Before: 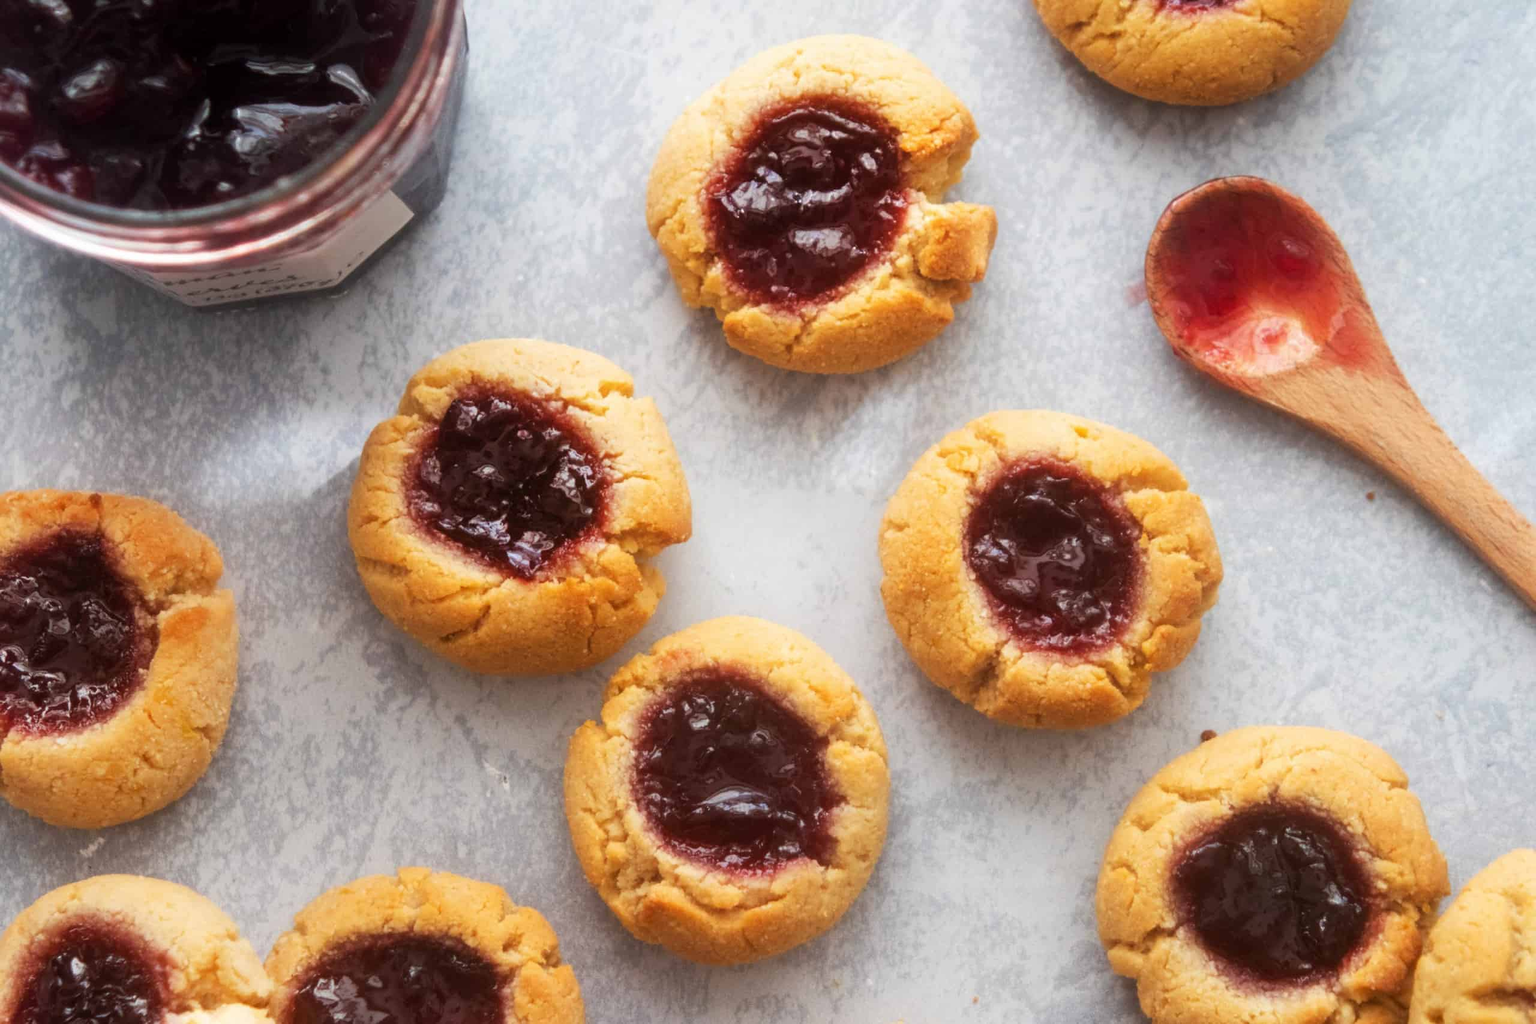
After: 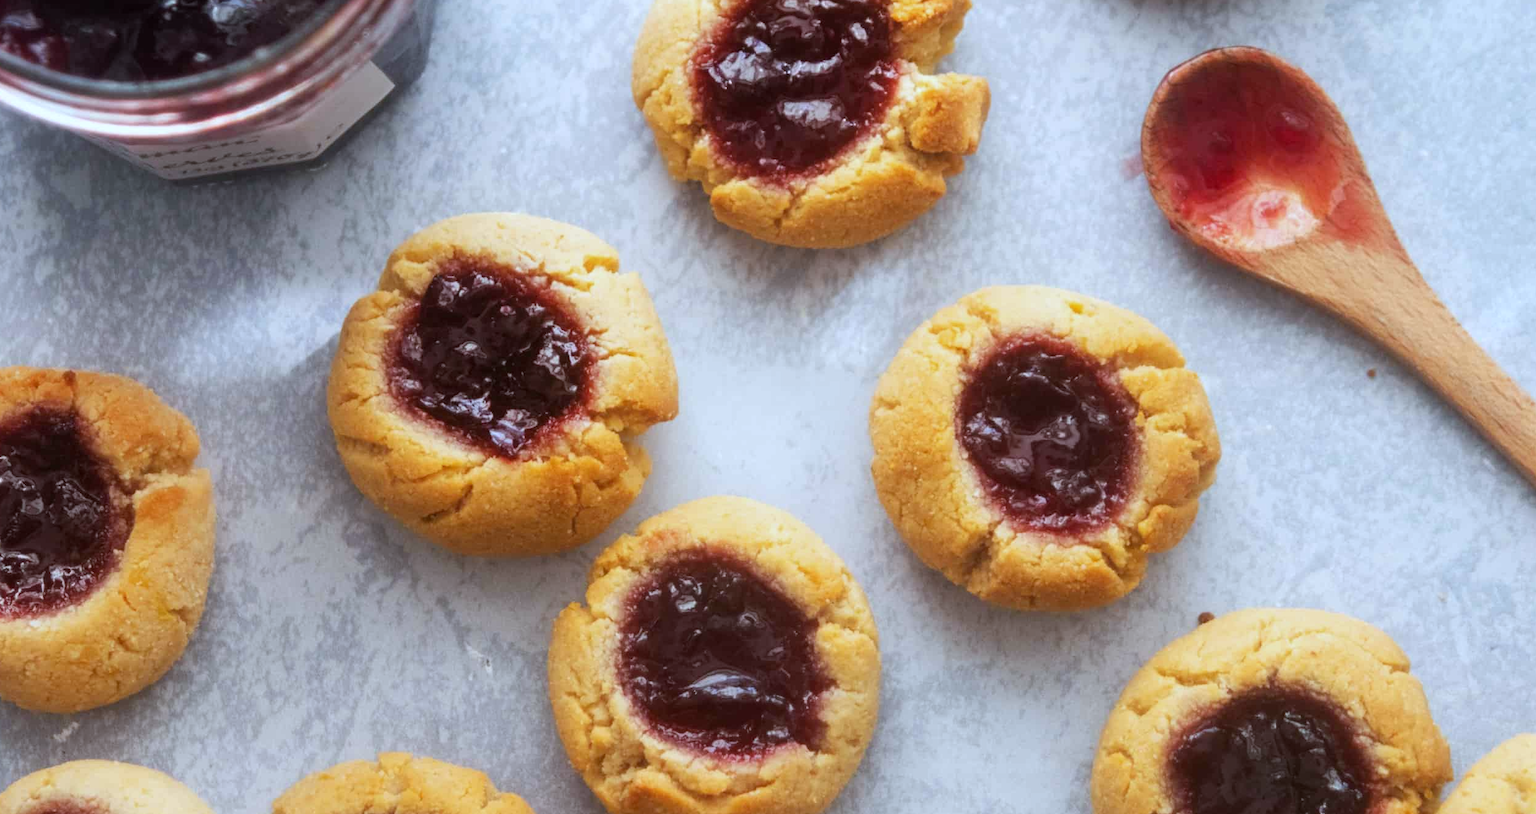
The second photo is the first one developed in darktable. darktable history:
white balance: red 0.924, blue 1.095
crop and rotate: left 1.814%, top 12.818%, right 0.25%, bottom 9.225%
